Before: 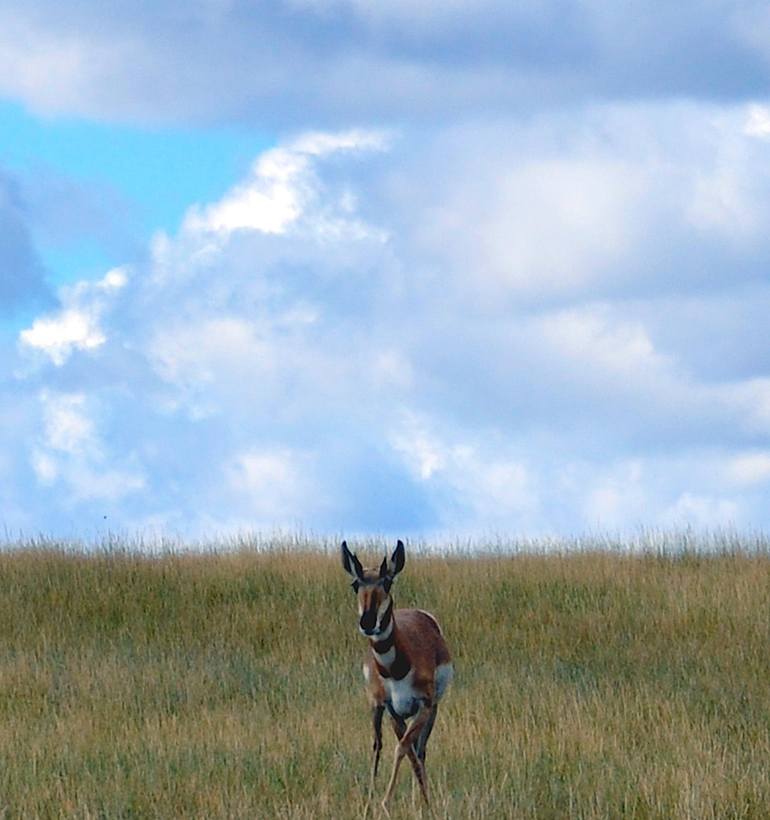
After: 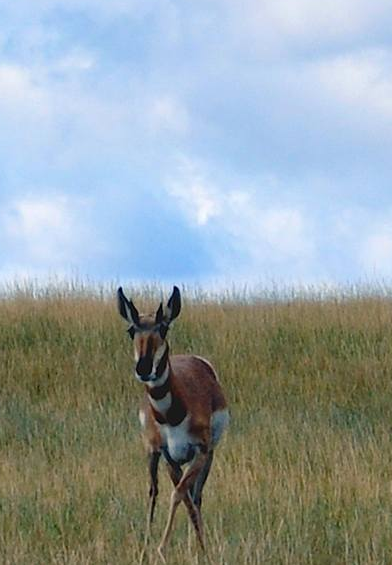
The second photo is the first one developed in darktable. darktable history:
crop and rotate: left 29.215%, top 30.999%, right 19.805%
